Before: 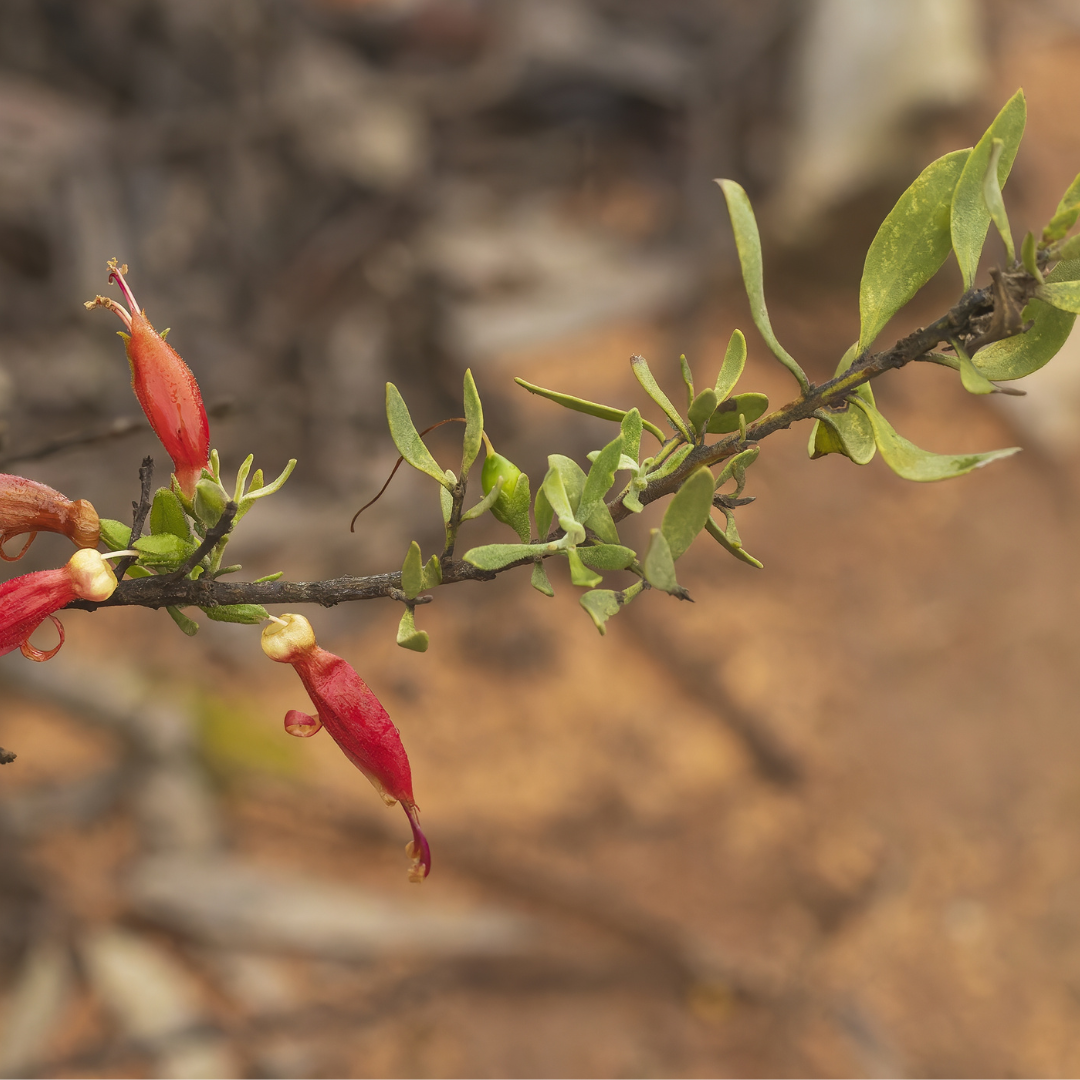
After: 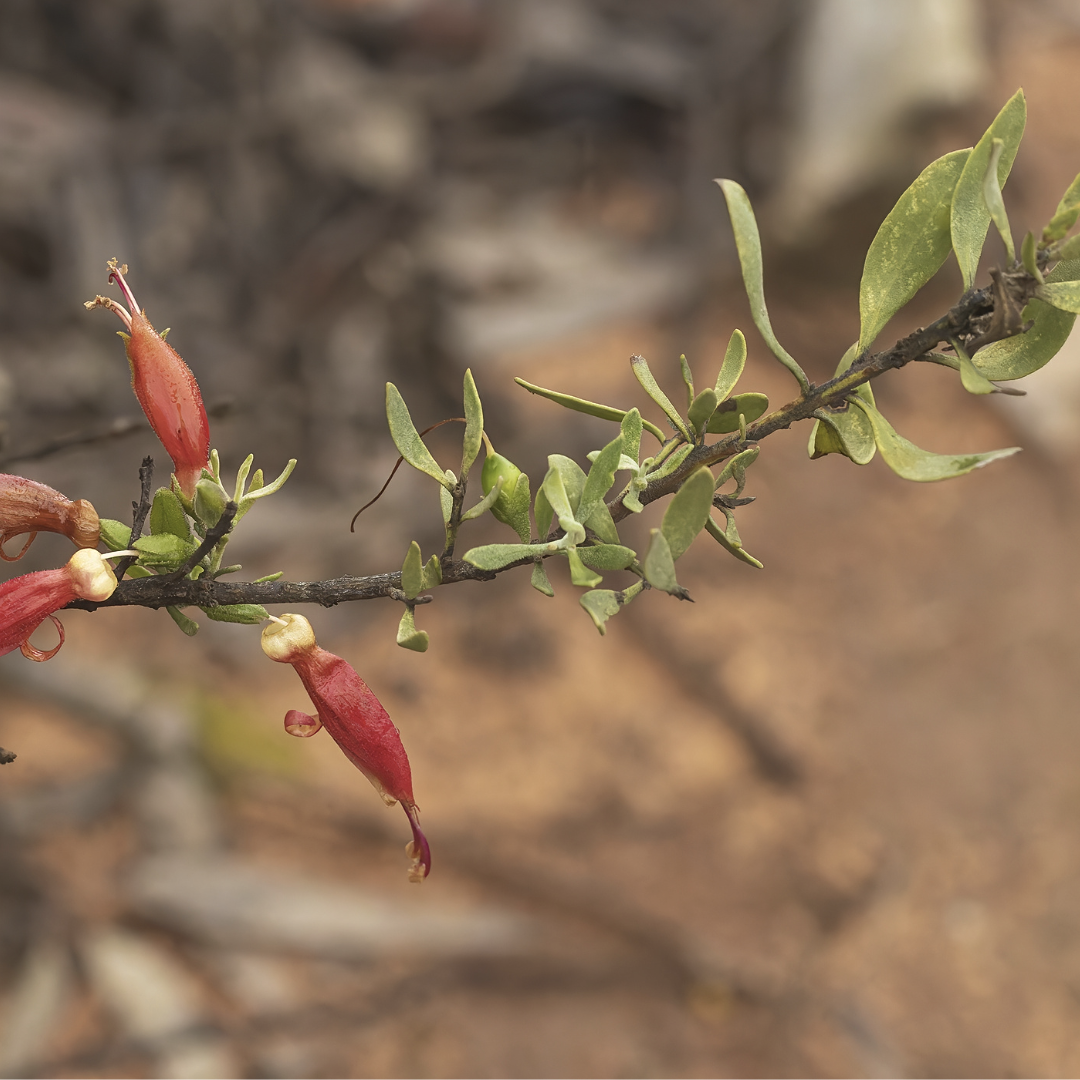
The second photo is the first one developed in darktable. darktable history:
shadows and highlights: shadows 1.53, highlights 39.02, highlights color adjustment 73.64%
sharpen: amount 0.21
color correction: highlights b* -0.036, saturation 0.775
